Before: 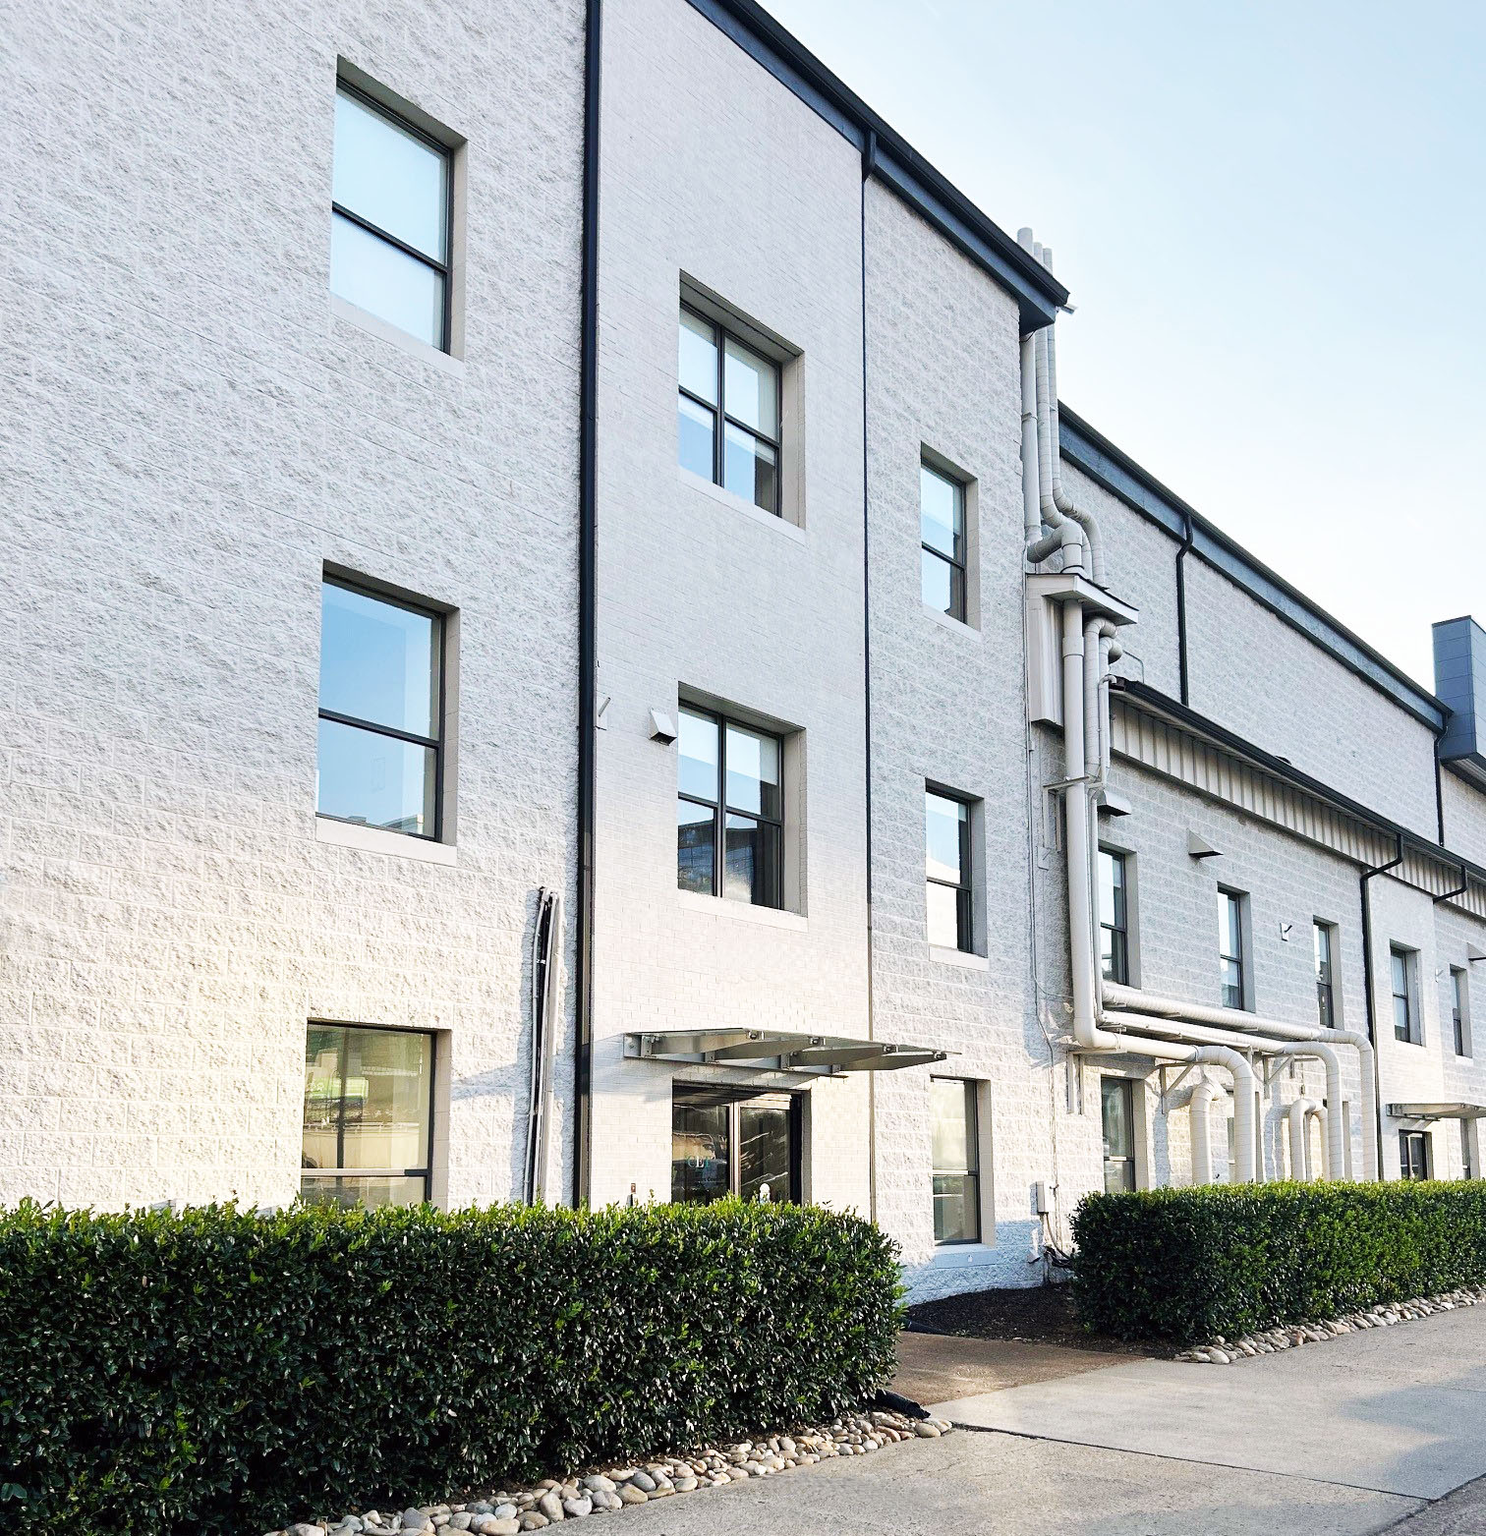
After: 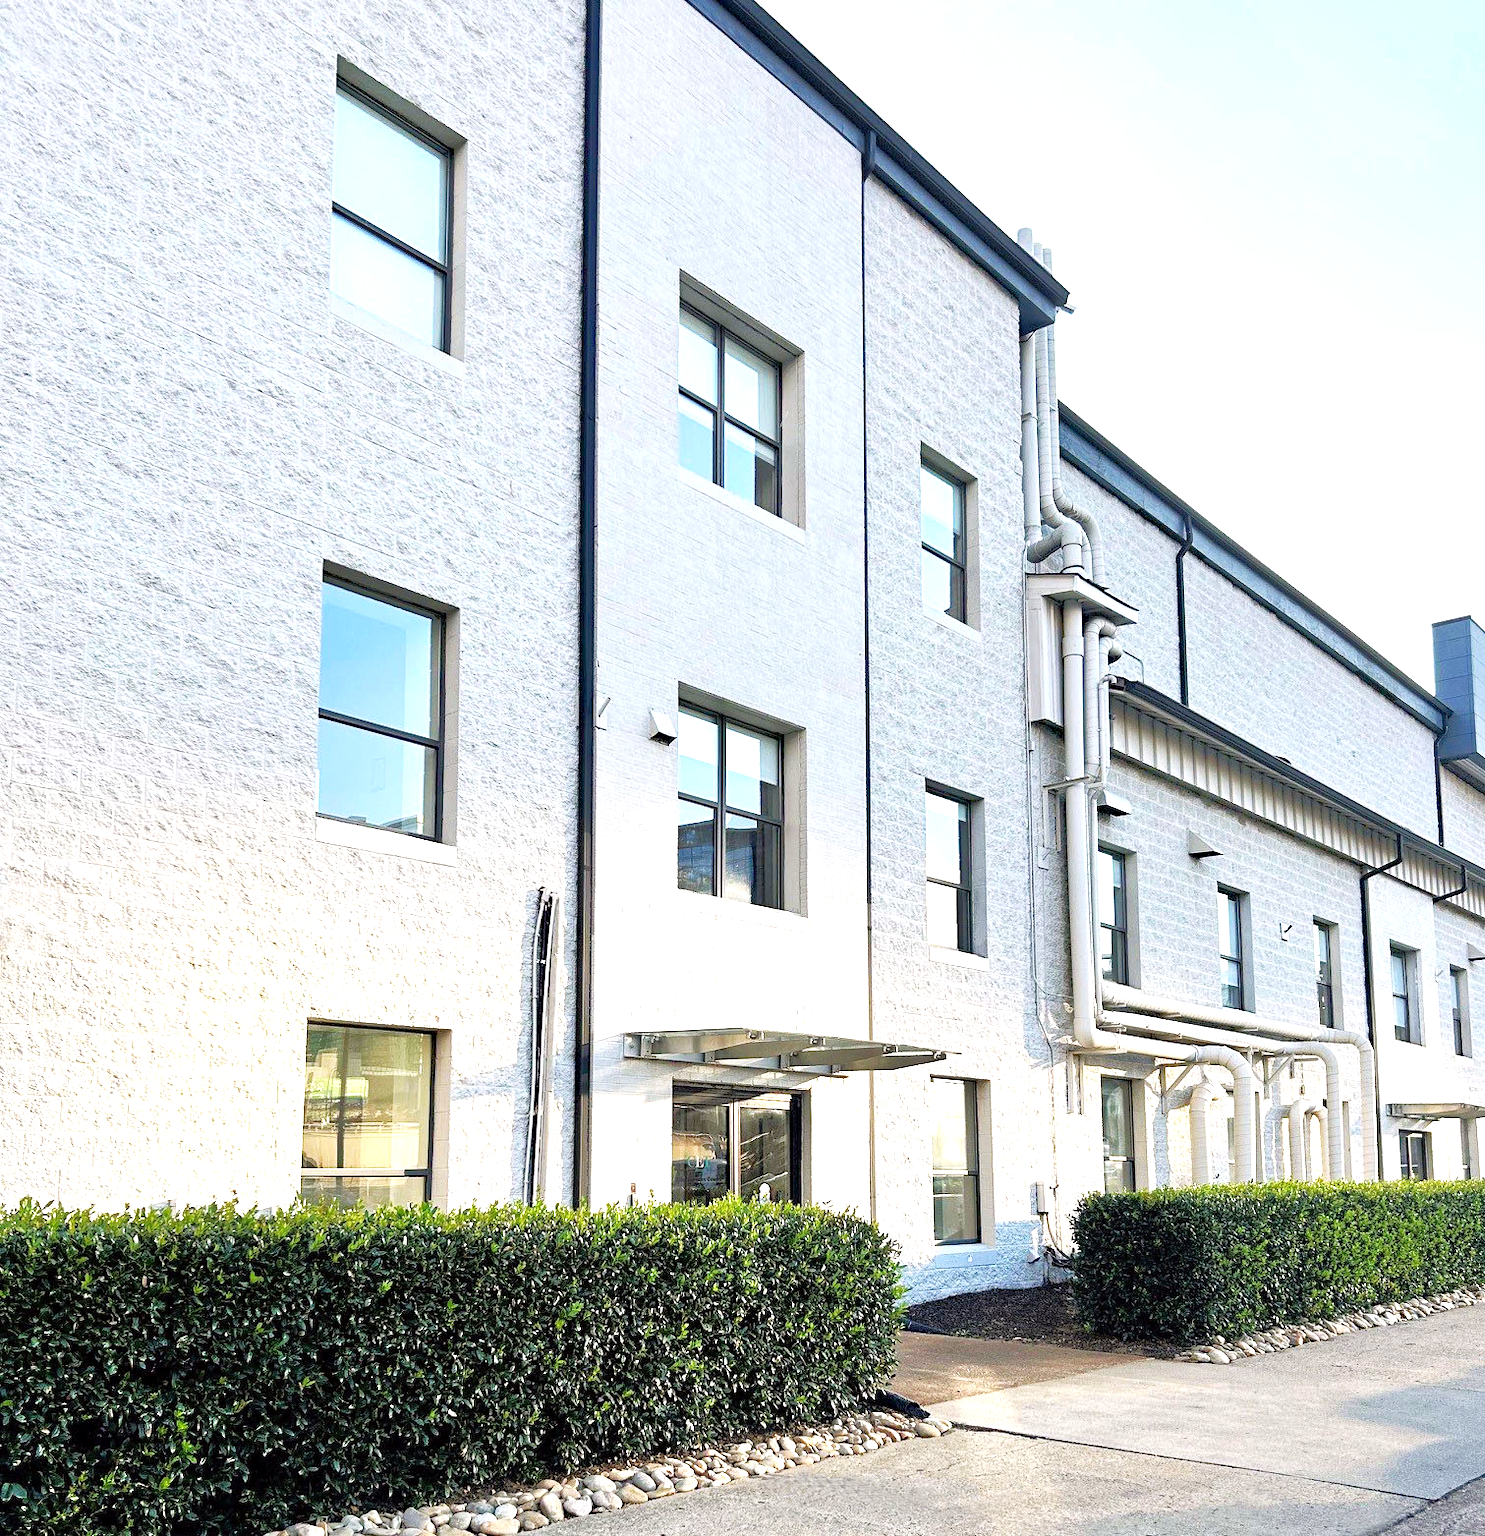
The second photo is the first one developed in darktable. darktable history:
tone equalizer: -7 EV 0.15 EV, -6 EV 0.6 EV, -5 EV 1.15 EV, -4 EV 1.33 EV, -3 EV 1.15 EV, -2 EV 0.6 EV, -1 EV 0.15 EV, mask exposure compensation -0.5 EV
exposure: black level correction 0.001, exposure 0.5 EV, compensate exposure bias true, compensate highlight preservation false
haze removal: compatibility mode true, adaptive false
